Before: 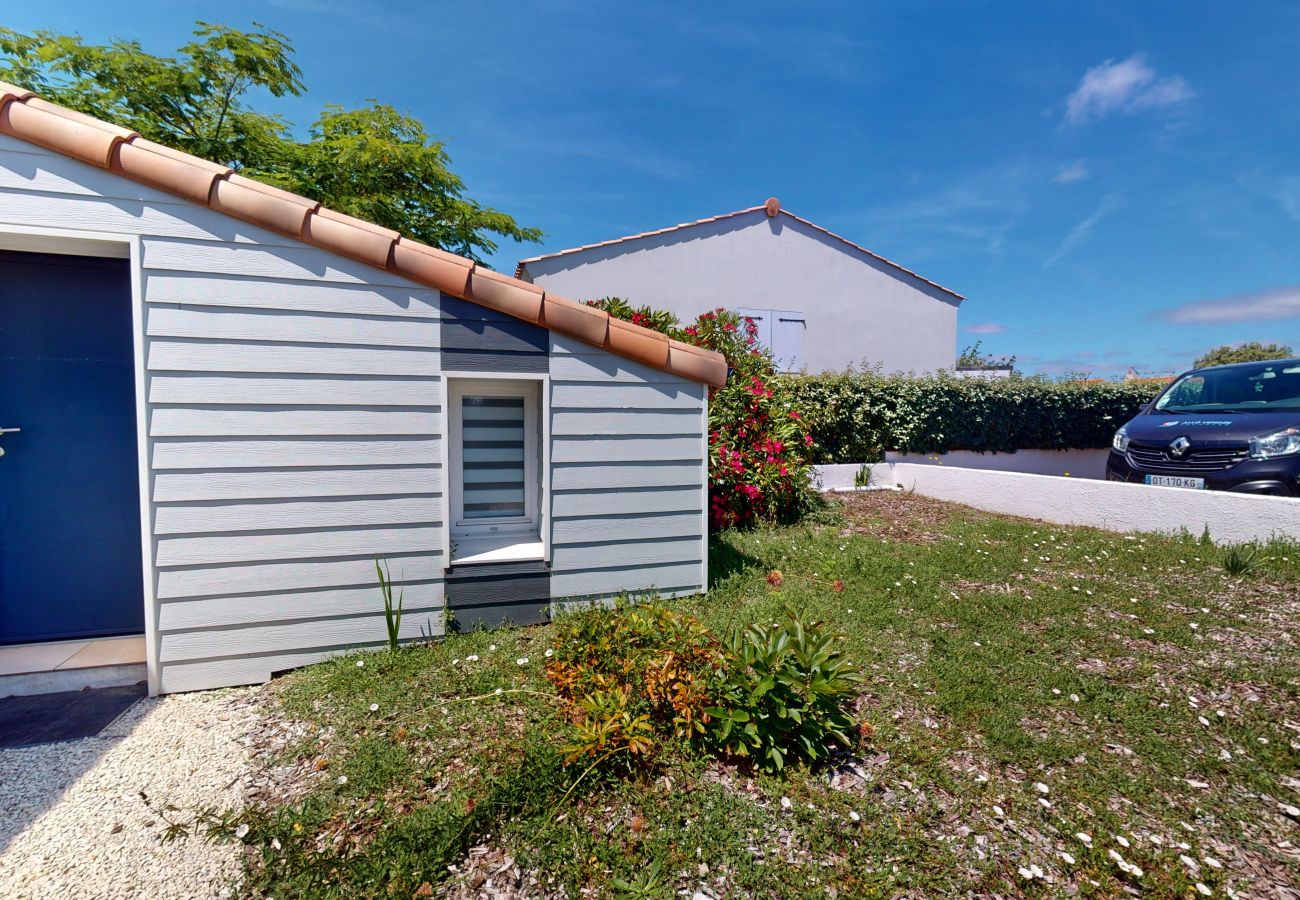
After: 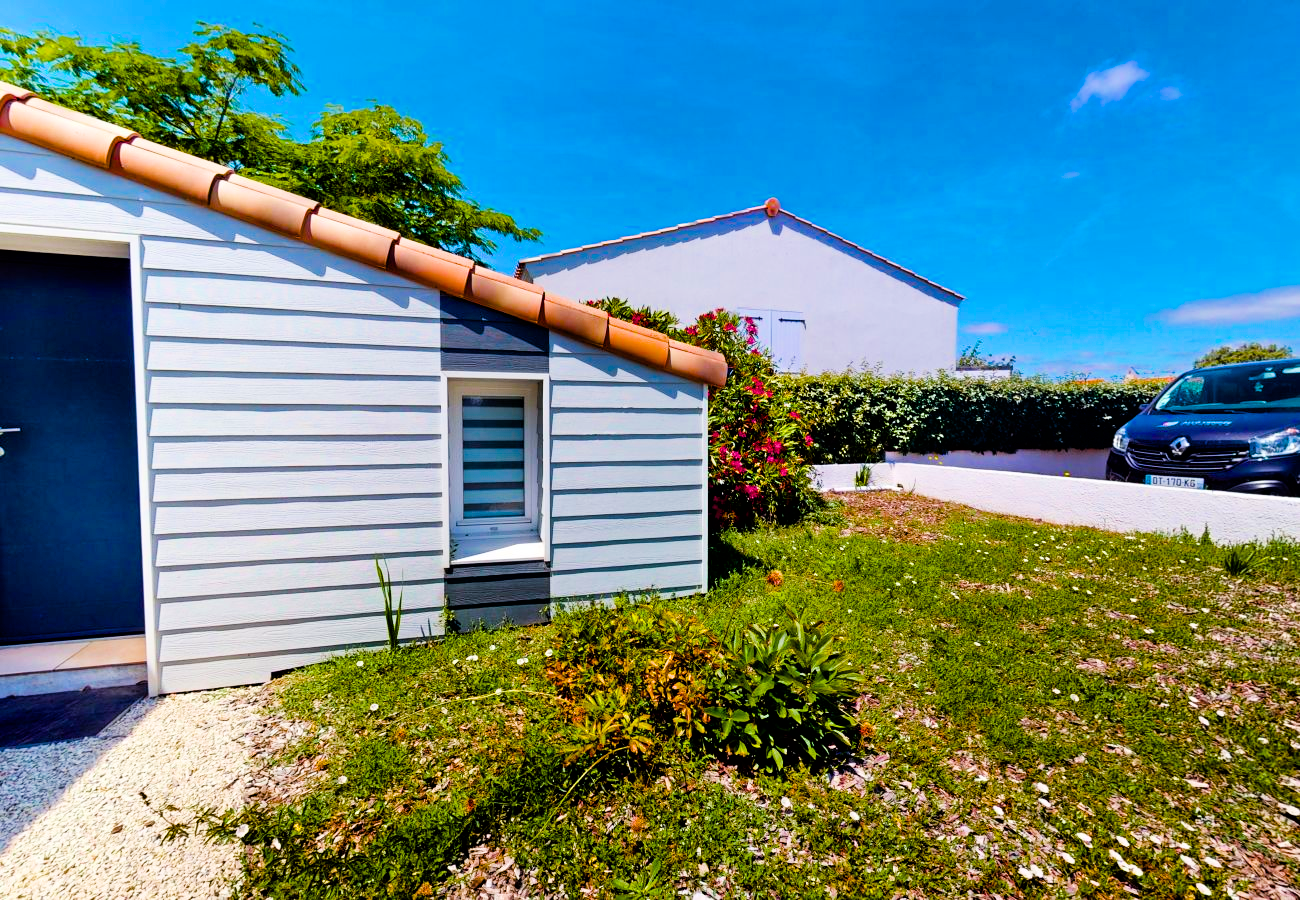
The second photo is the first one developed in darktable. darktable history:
filmic rgb: black relative exposure -16 EV, white relative exposure 6.29 EV, hardness 5.1, contrast 1.35
color balance rgb: linear chroma grading › shadows 10%, linear chroma grading › highlights 10%, linear chroma grading › global chroma 15%, linear chroma grading › mid-tones 15%, perceptual saturation grading › global saturation 40%, perceptual saturation grading › highlights -25%, perceptual saturation grading › mid-tones 35%, perceptual saturation grading › shadows 35%, perceptual brilliance grading › global brilliance 11.29%, global vibrance 11.29%
